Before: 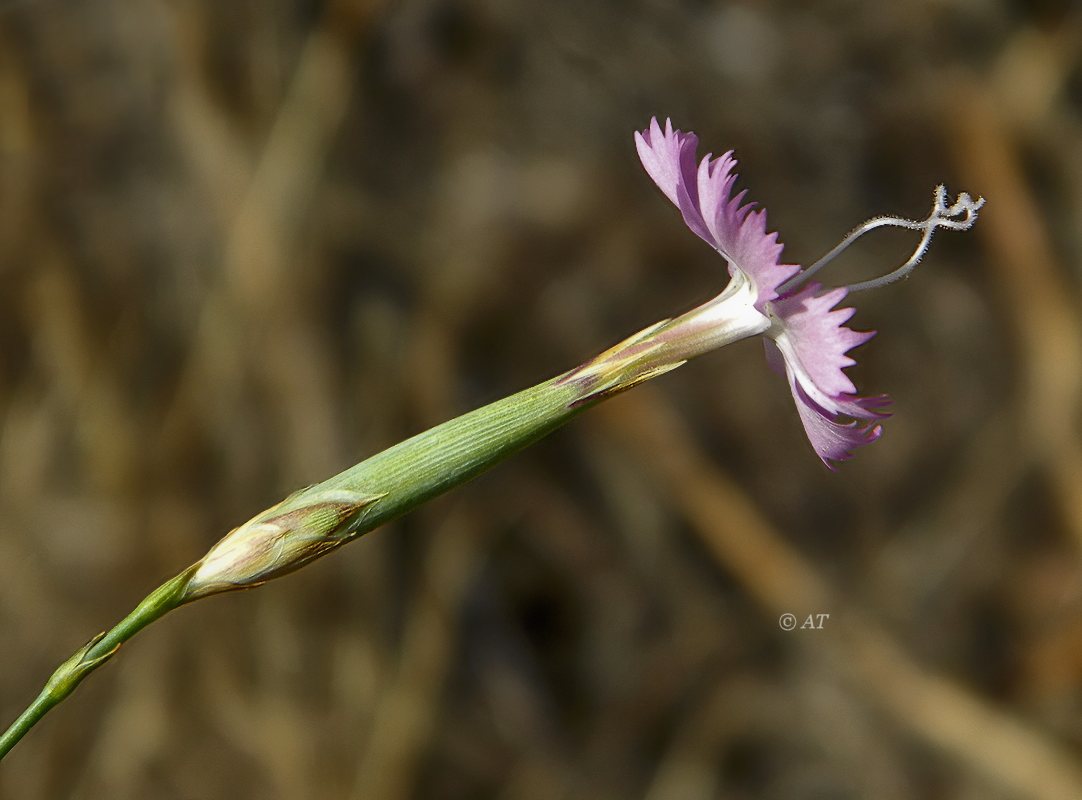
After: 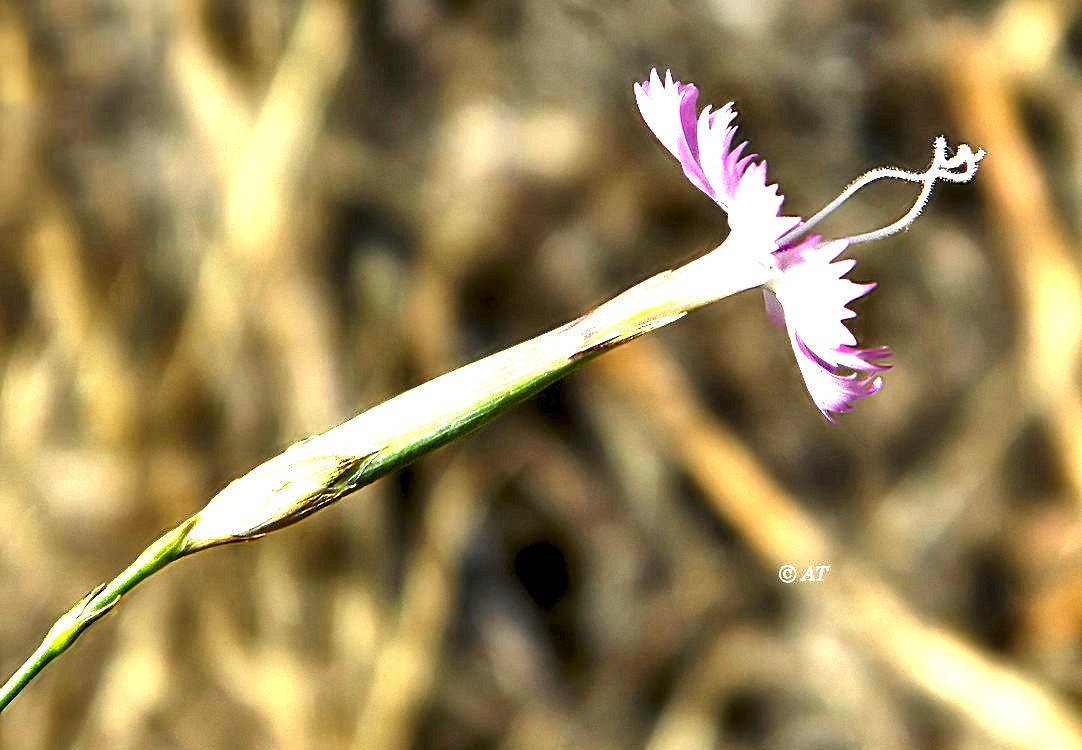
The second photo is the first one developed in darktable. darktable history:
levels: levels [0.062, 0.494, 0.925]
contrast equalizer: octaves 7, y [[0.6 ×6], [0.55 ×6], [0 ×6], [0 ×6], [0 ×6]]
crop and rotate: top 6.244%
exposure: black level correction 0.001, exposure 1.992 EV, compensate highlight preservation false
